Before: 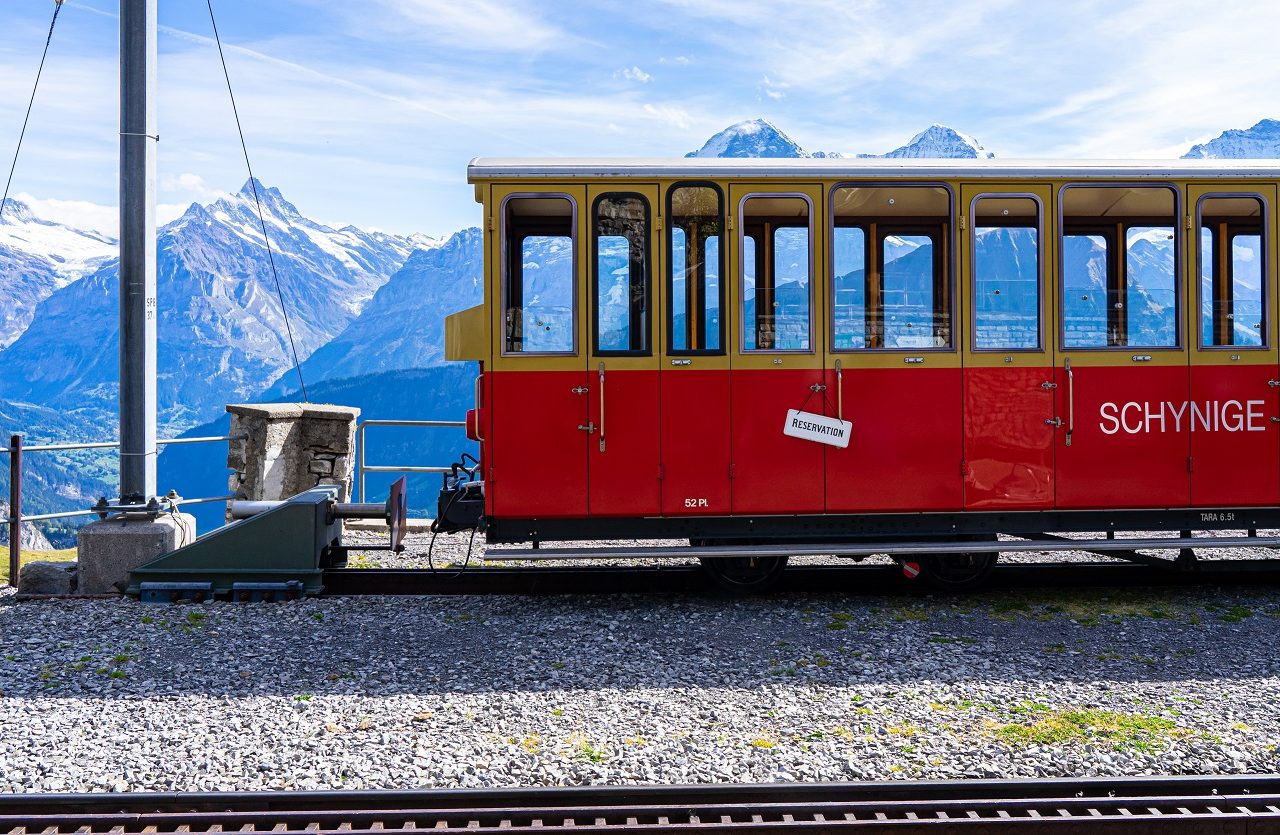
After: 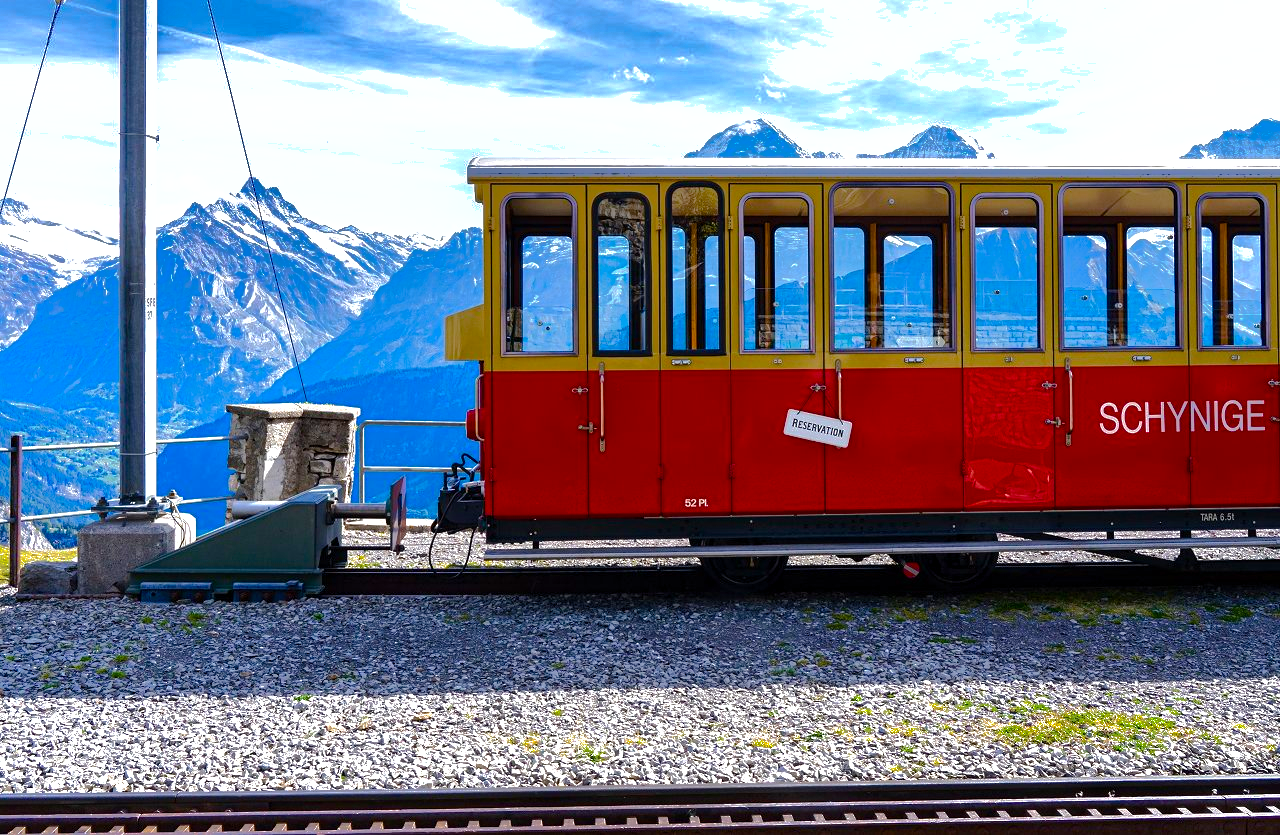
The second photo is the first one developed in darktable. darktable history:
shadows and highlights: shadows -19.91, highlights -73.15
color balance rgb: perceptual saturation grading › global saturation 25%, perceptual saturation grading › highlights -50%, perceptual saturation grading › shadows 30%, perceptual brilliance grading › global brilliance 12%, global vibrance 20%
